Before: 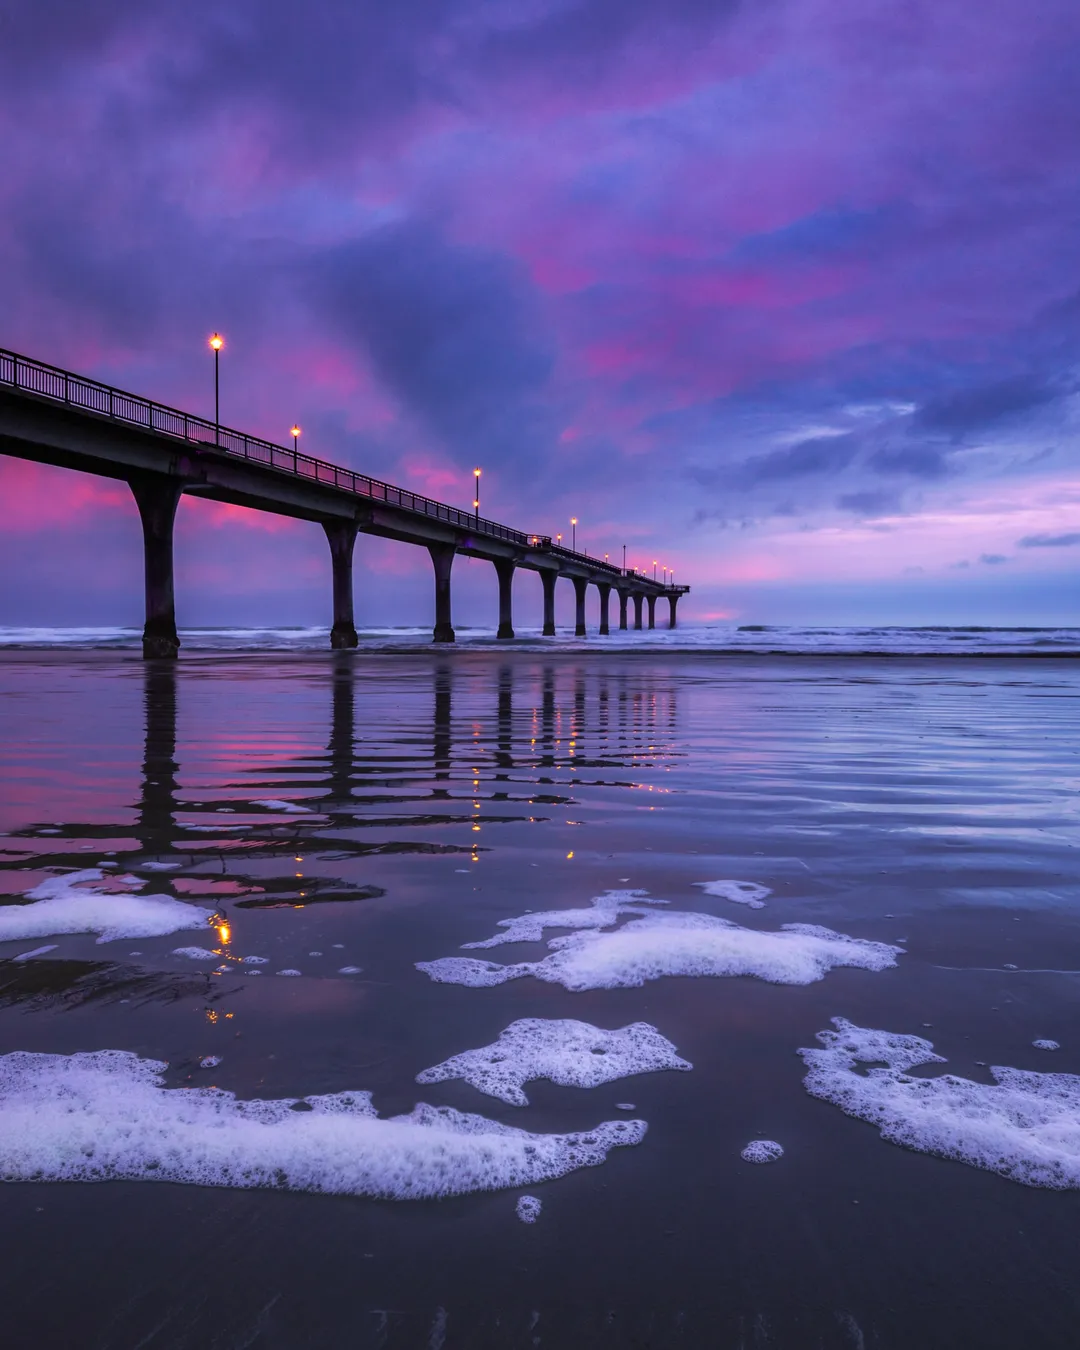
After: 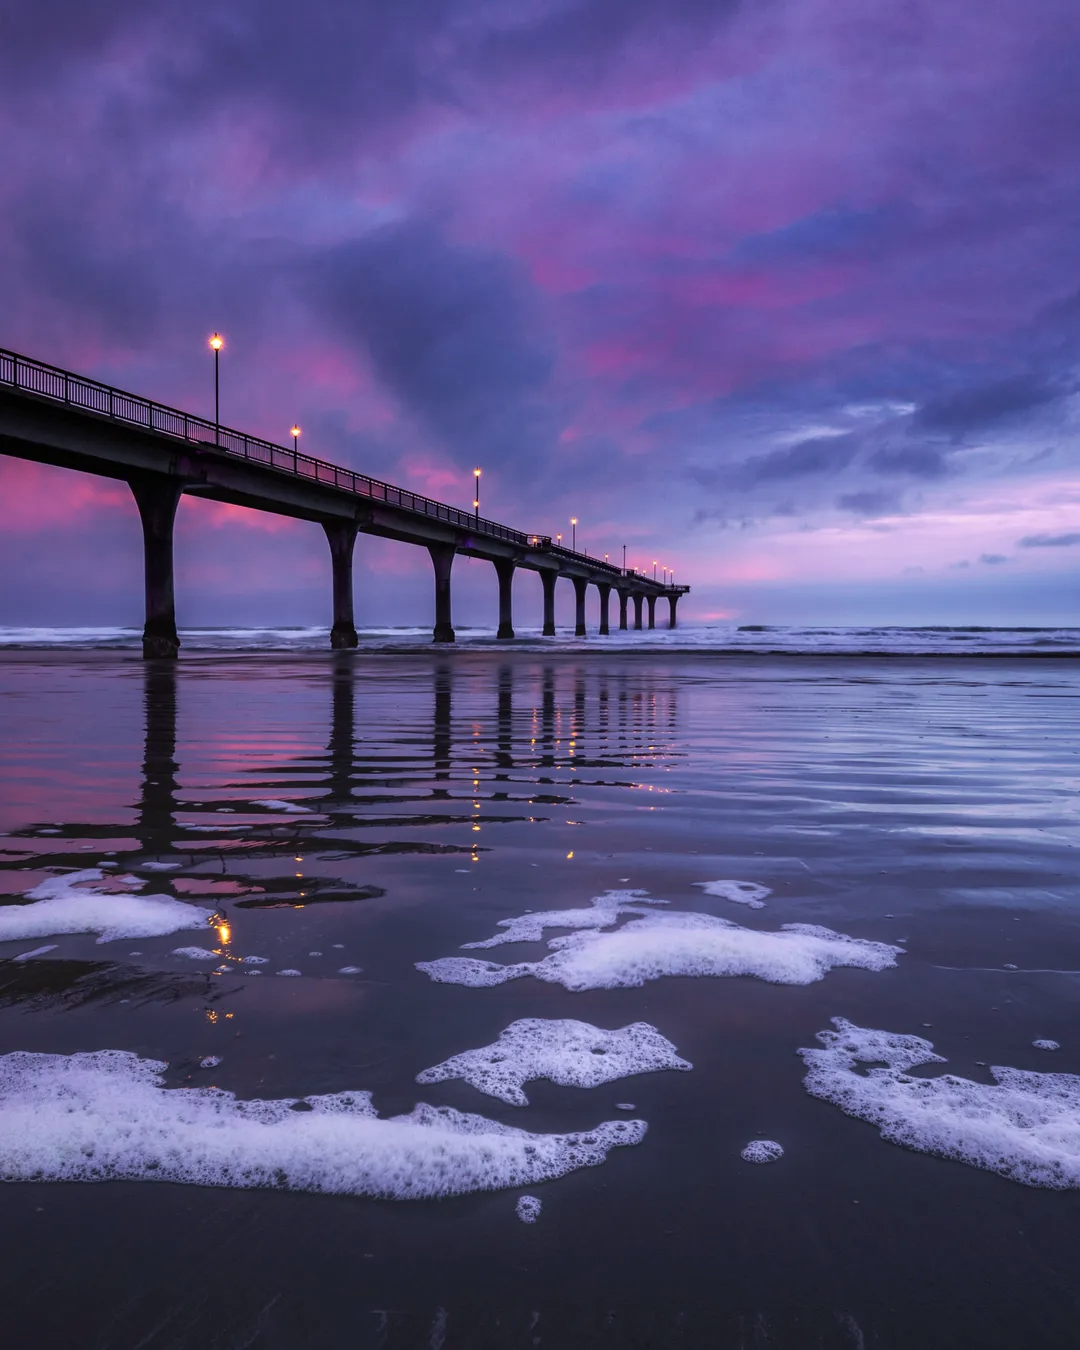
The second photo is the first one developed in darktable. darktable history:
contrast brightness saturation: contrast 0.107, saturation -0.167
